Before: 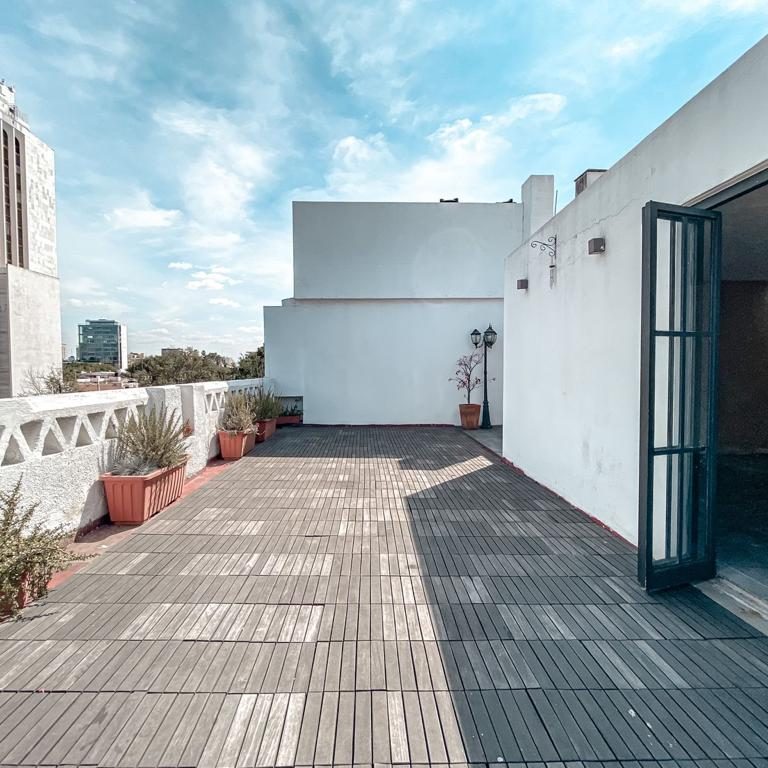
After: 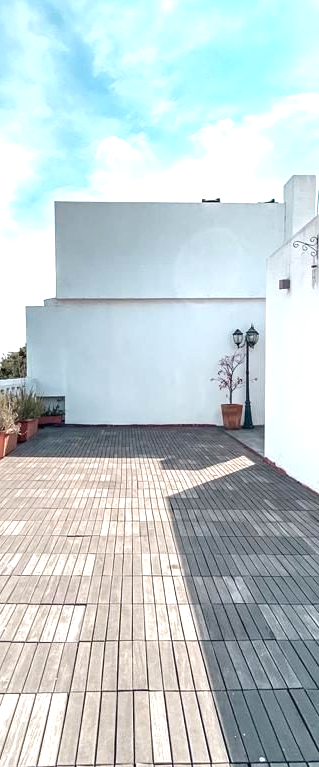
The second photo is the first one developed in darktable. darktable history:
exposure: exposure 0.611 EV, compensate highlight preservation false
crop: left 31.033%, right 27.34%
